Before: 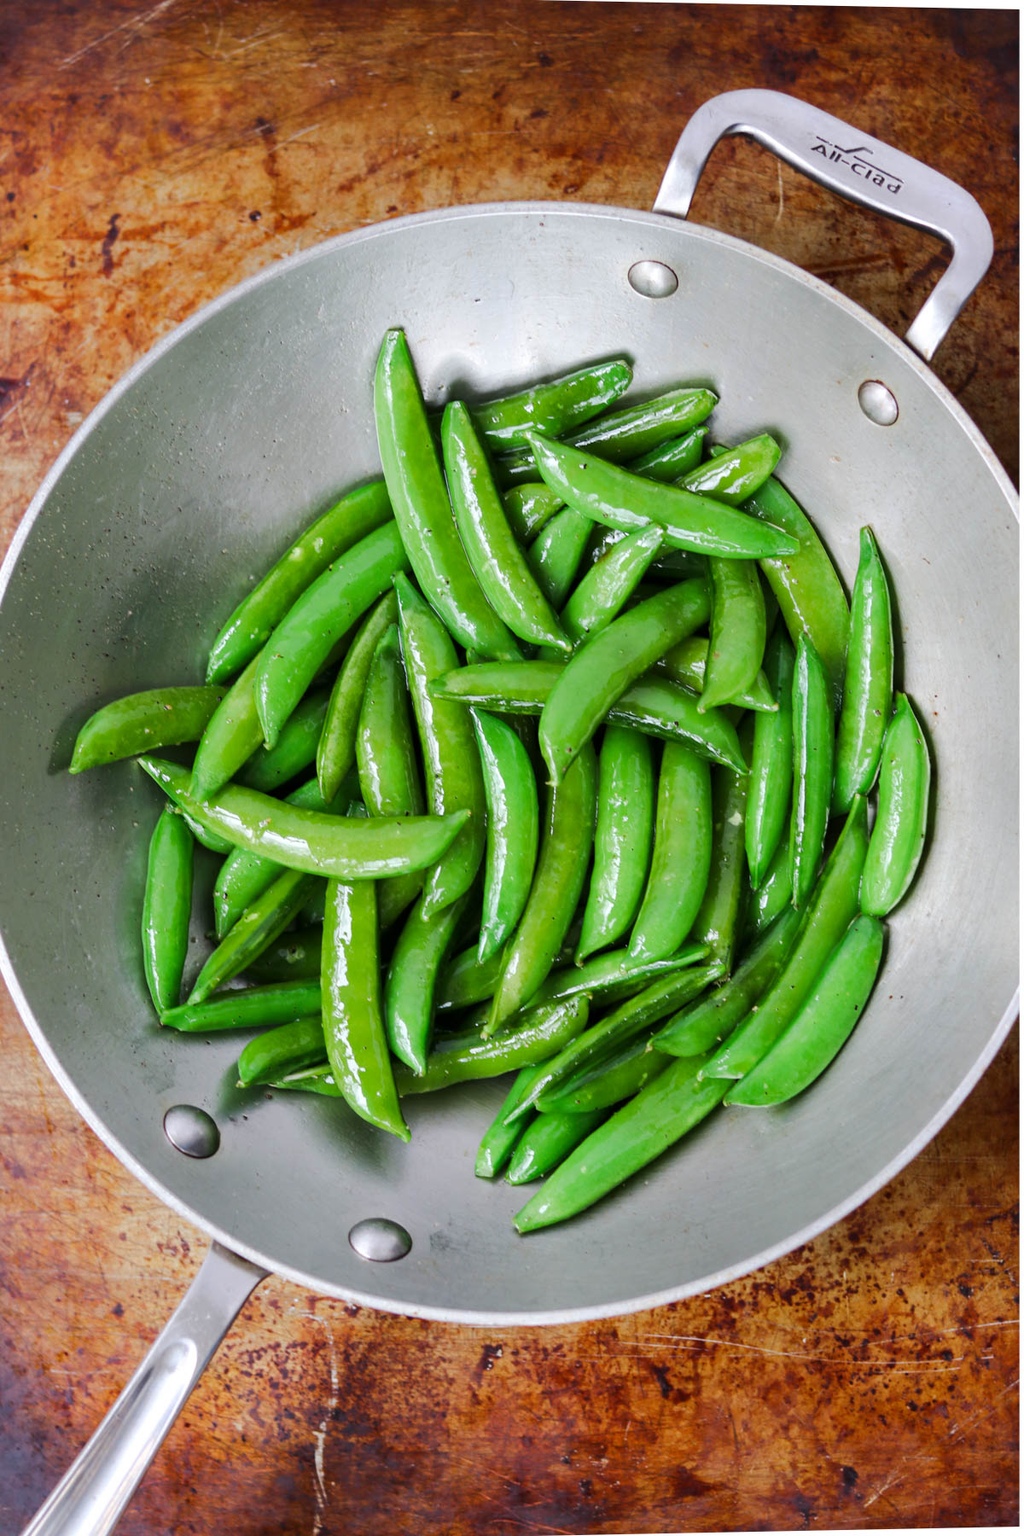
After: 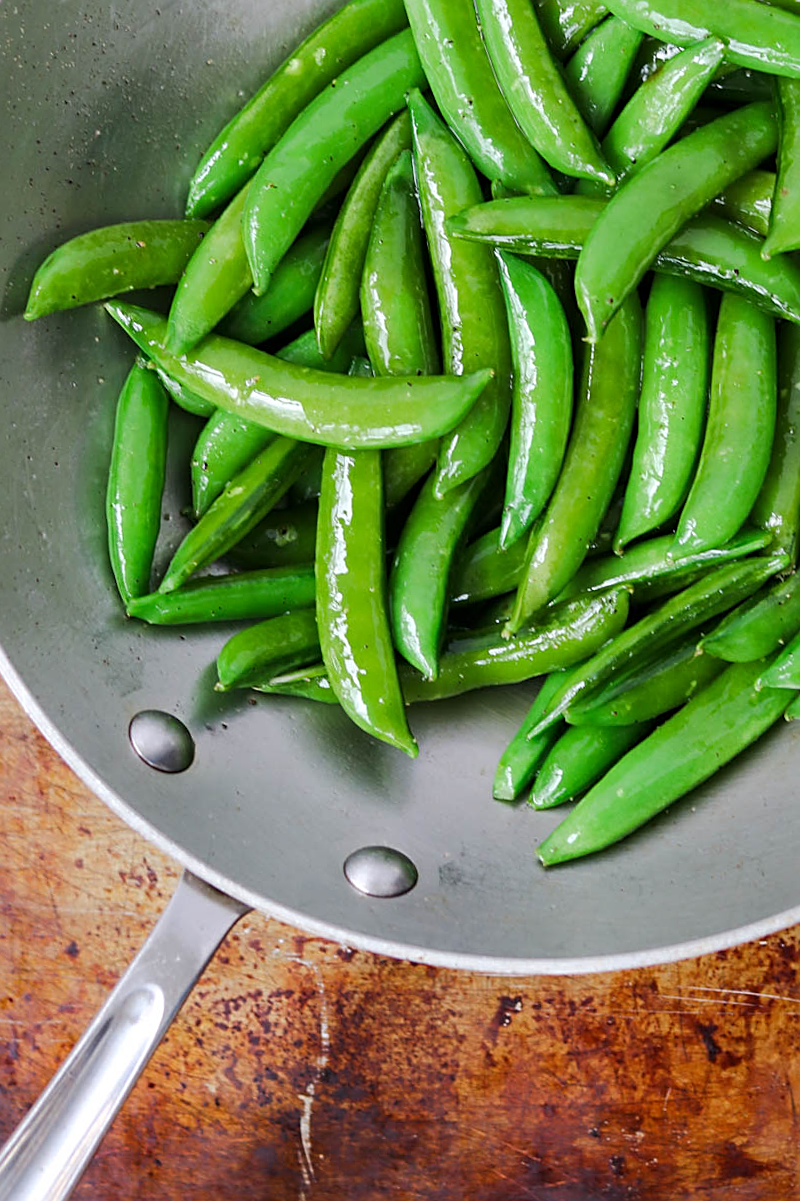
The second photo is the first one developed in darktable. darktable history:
crop and rotate: angle -0.82°, left 3.85%, top 31.828%, right 27.992%
sharpen: on, module defaults
